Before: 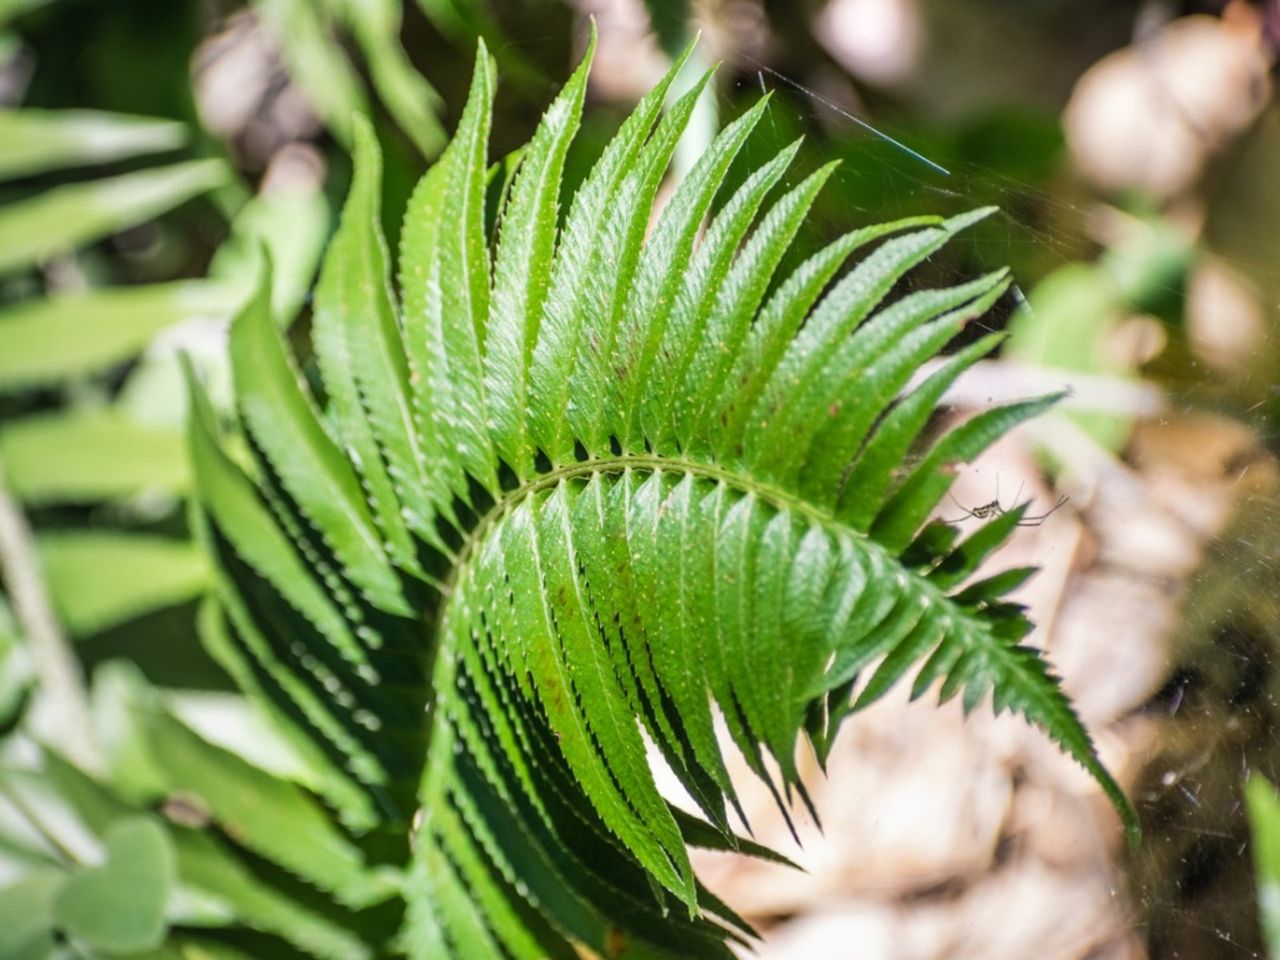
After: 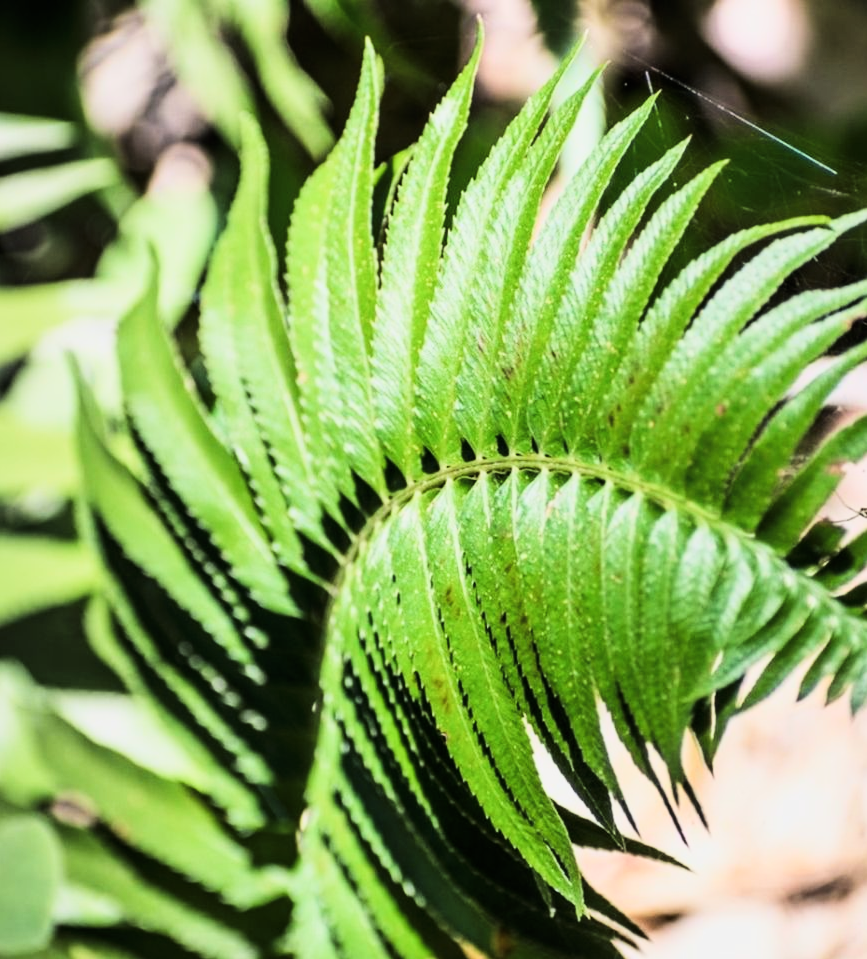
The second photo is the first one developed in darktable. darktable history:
filmic rgb: black relative exposure -16 EV, white relative exposure 6.88 EV, threshold 3 EV, hardness 4.68, add noise in highlights 0.001, color science v3 (2019), use custom middle-gray values true, contrast in highlights soft, enable highlight reconstruction true
crop and rotate: left 8.893%, right 23.36%
tone curve: curves: ch0 [(0, 0) (0.187, 0.12) (0.384, 0.363) (0.577, 0.681) (0.735, 0.881) (0.864, 0.959) (1, 0.987)]; ch1 [(0, 0) (0.402, 0.36) (0.476, 0.466) (0.501, 0.501) (0.518, 0.514) (0.564, 0.614) (0.614, 0.664) (0.741, 0.829) (1, 1)]; ch2 [(0, 0) (0.429, 0.387) (0.483, 0.481) (0.503, 0.501) (0.522, 0.533) (0.564, 0.605) (0.615, 0.697) (0.702, 0.774) (1, 0.895)], color space Lab, linked channels, preserve colors none
